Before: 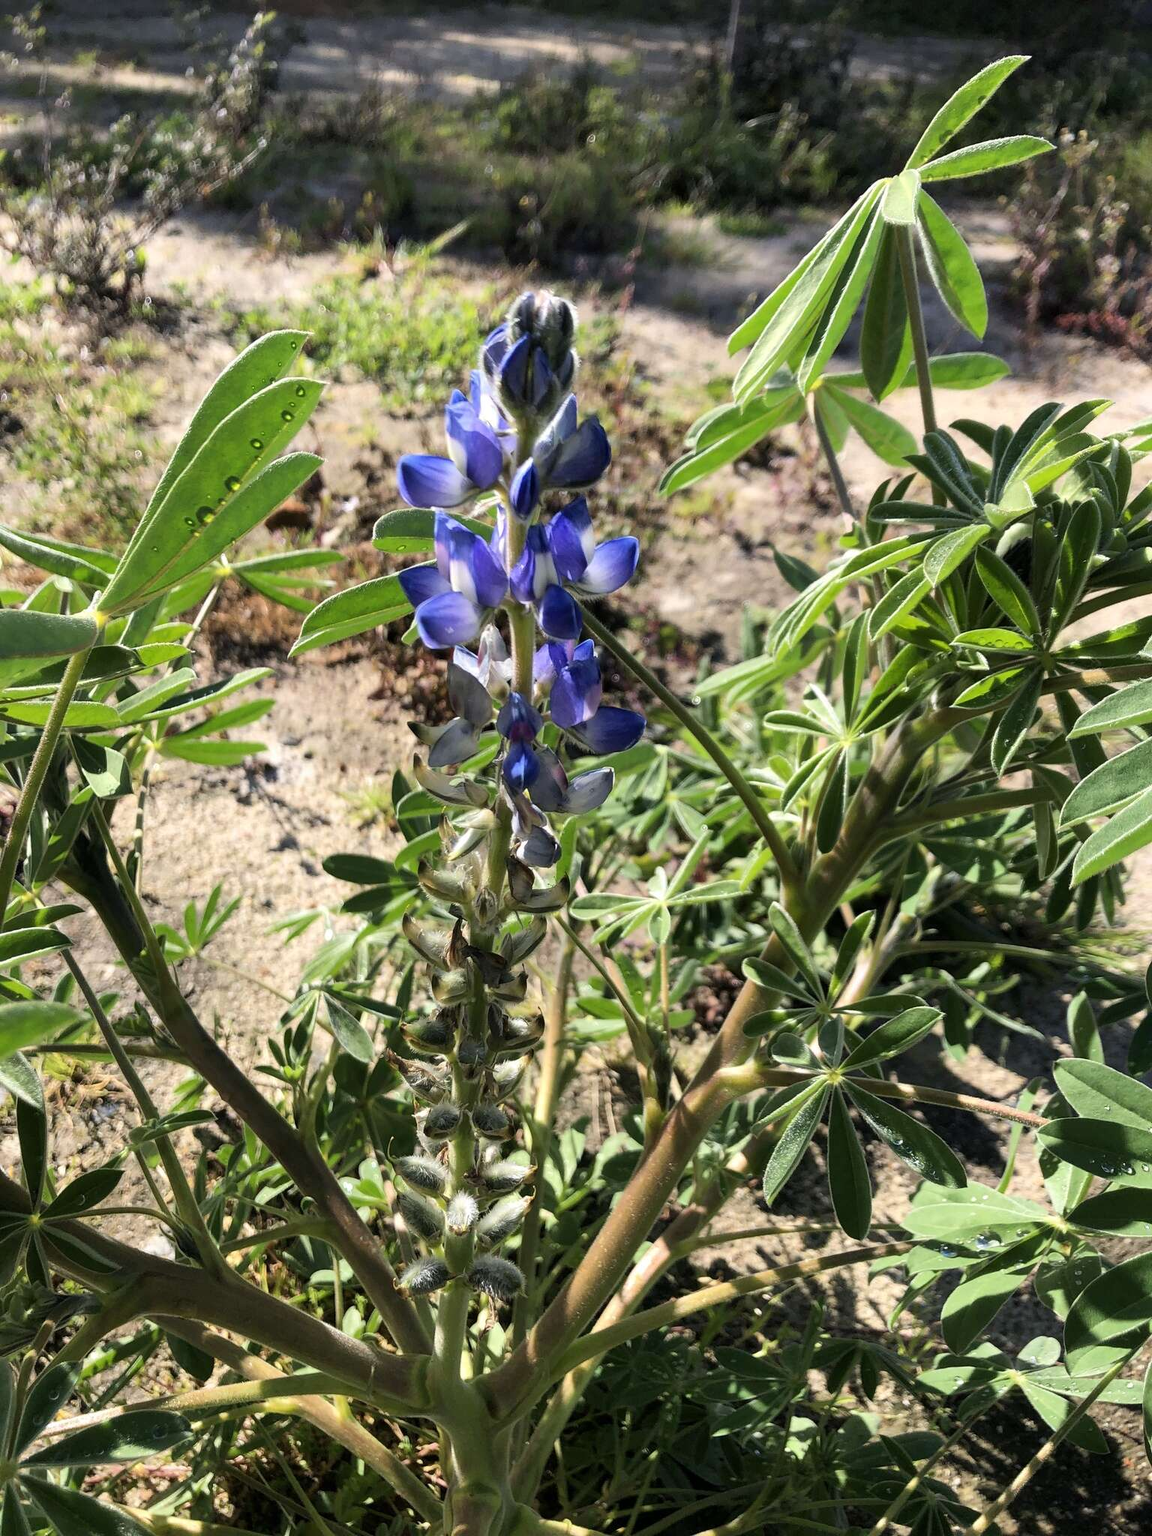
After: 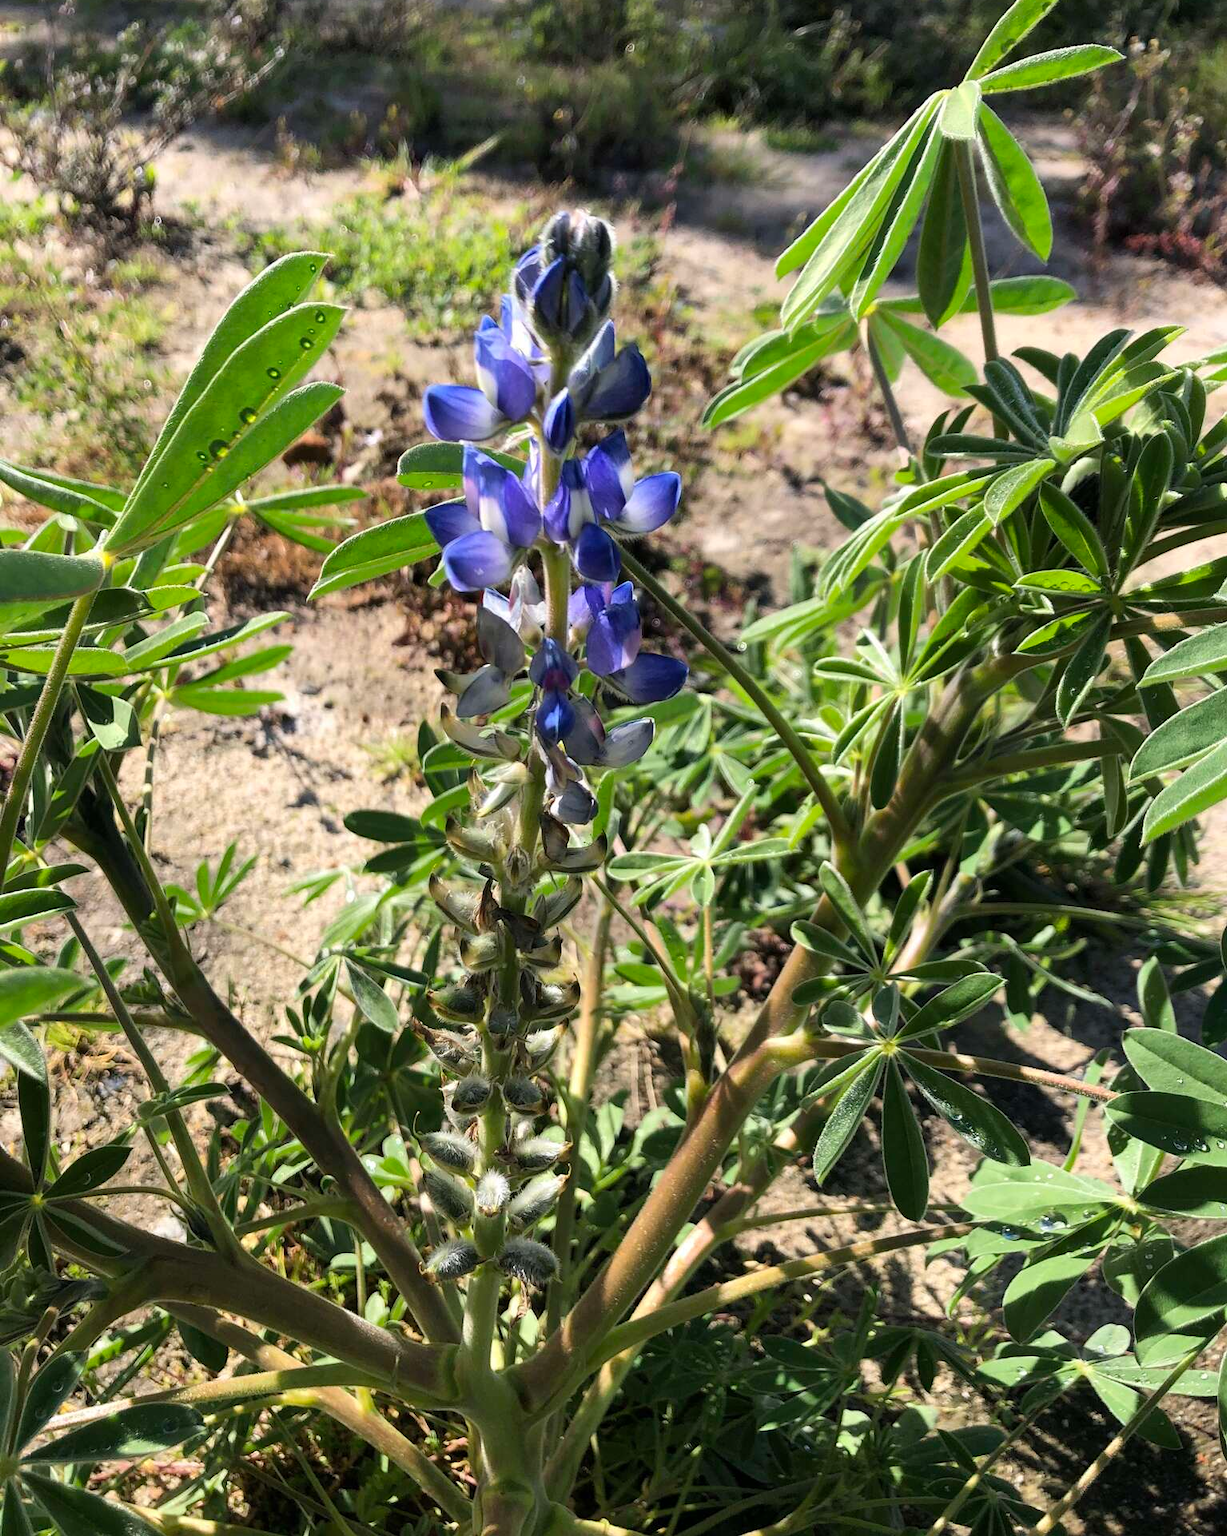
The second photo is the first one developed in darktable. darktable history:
crop and rotate: top 6.121%
